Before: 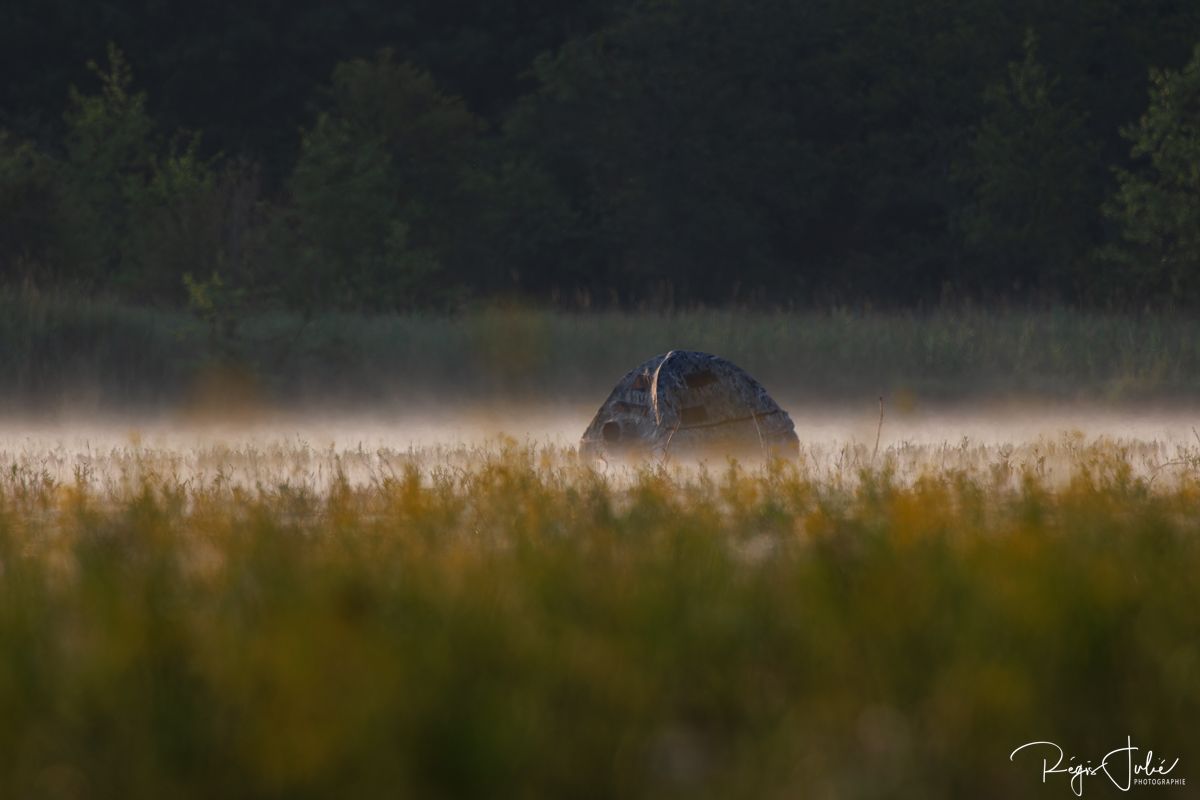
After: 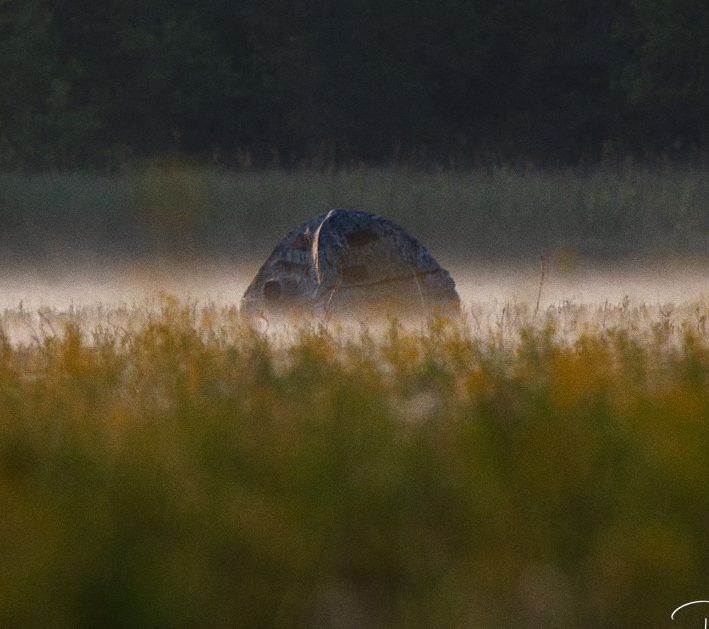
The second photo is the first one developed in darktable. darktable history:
crop and rotate: left 28.256%, top 17.734%, right 12.656%, bottom 3.573%
grain: coarseness 0.09 ISO
